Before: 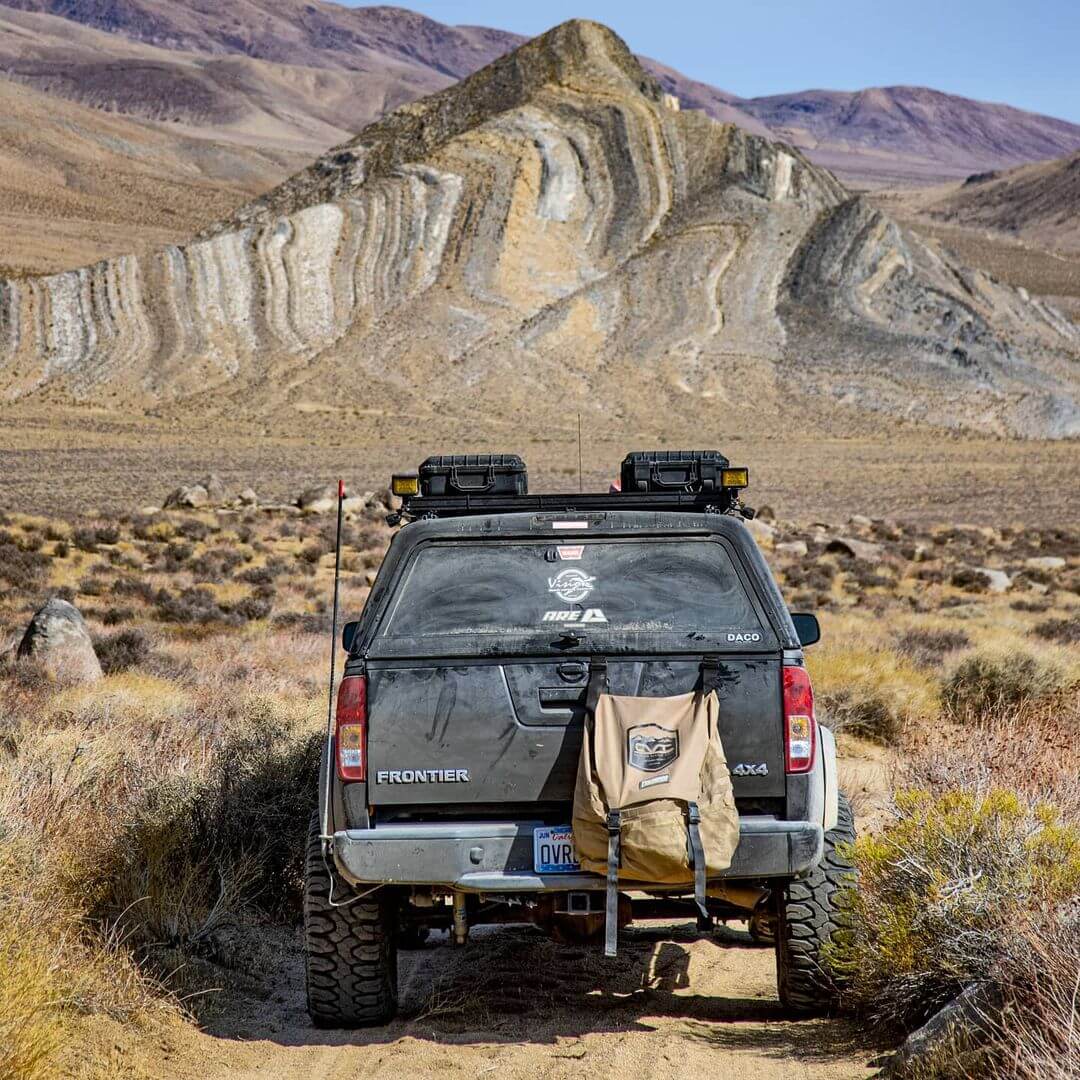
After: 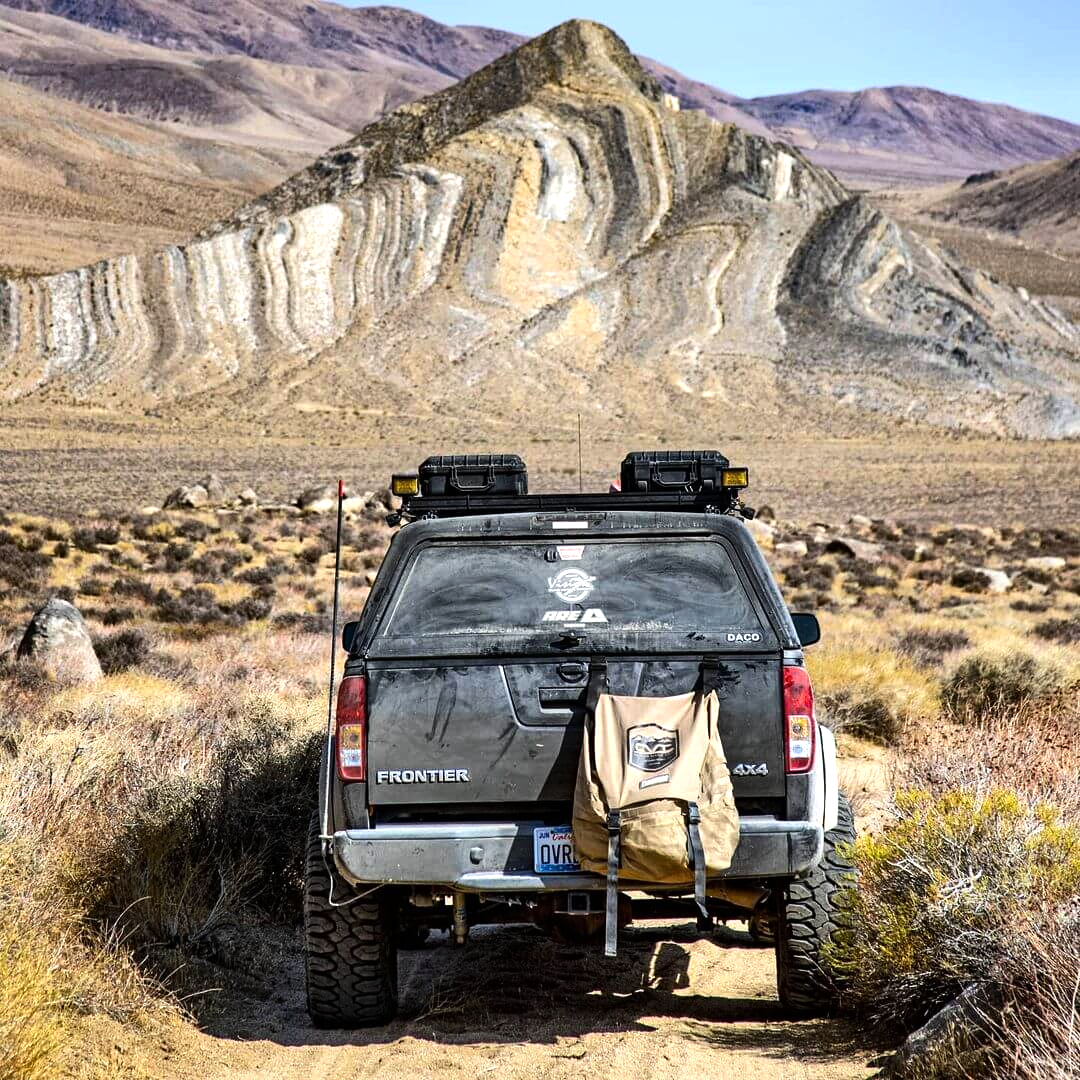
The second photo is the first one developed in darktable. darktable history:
tone equalizer: -8 EV -0.75 EV, -7 EV -0.7 EV, -6 EV -0.6 EV, -5 EV -0.4 EV, -3 EV 0.4 EV, -2 EV 0.6 EV, -1 EV 0.7 EV, +0 EV 0.75 EV, edges refinement/feathering 500, mask exposure compensation -1.57 EV, preserve details no
exposure: compensate highlight preservation false
